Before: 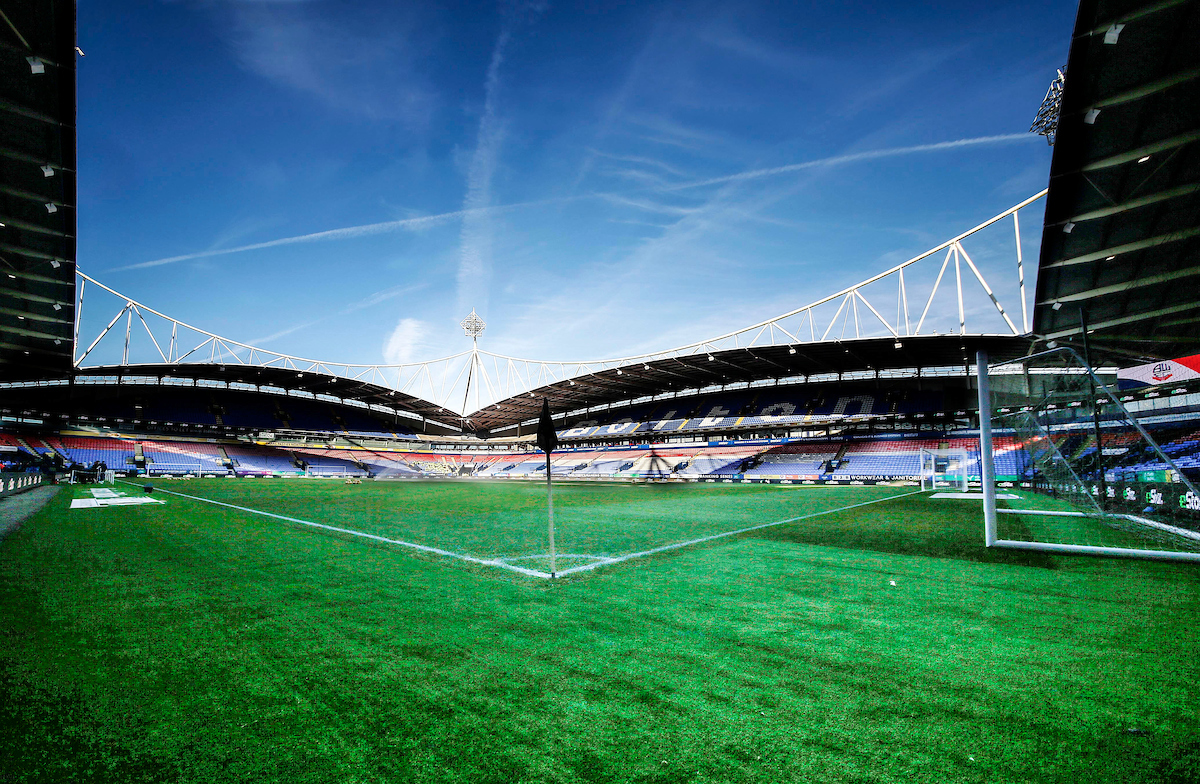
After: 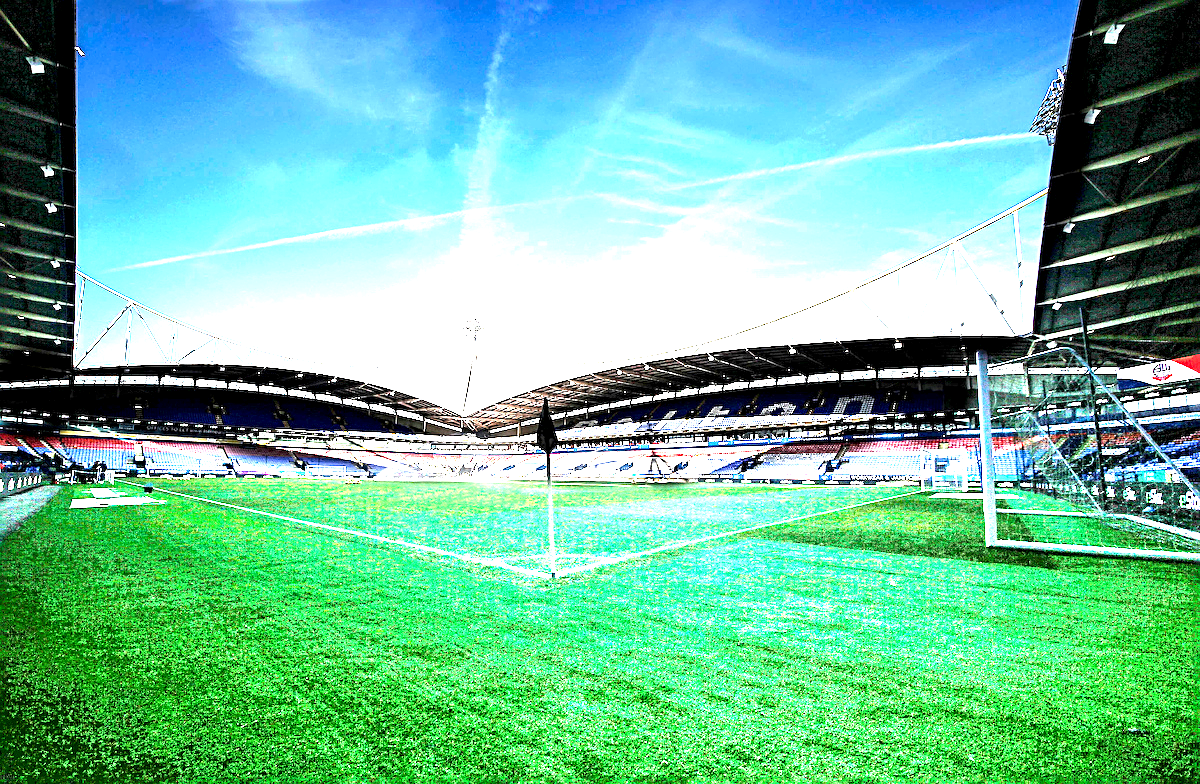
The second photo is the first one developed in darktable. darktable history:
sharpen: radius 2.537, amount 0.628
local contrast: highlights 101%, shadows 99%, detail 119%, midtone range 0.2
exposure: black level correction 0.001, exposure 1.399 EV, compensate exposure bias true, compensate highlight preservation false
